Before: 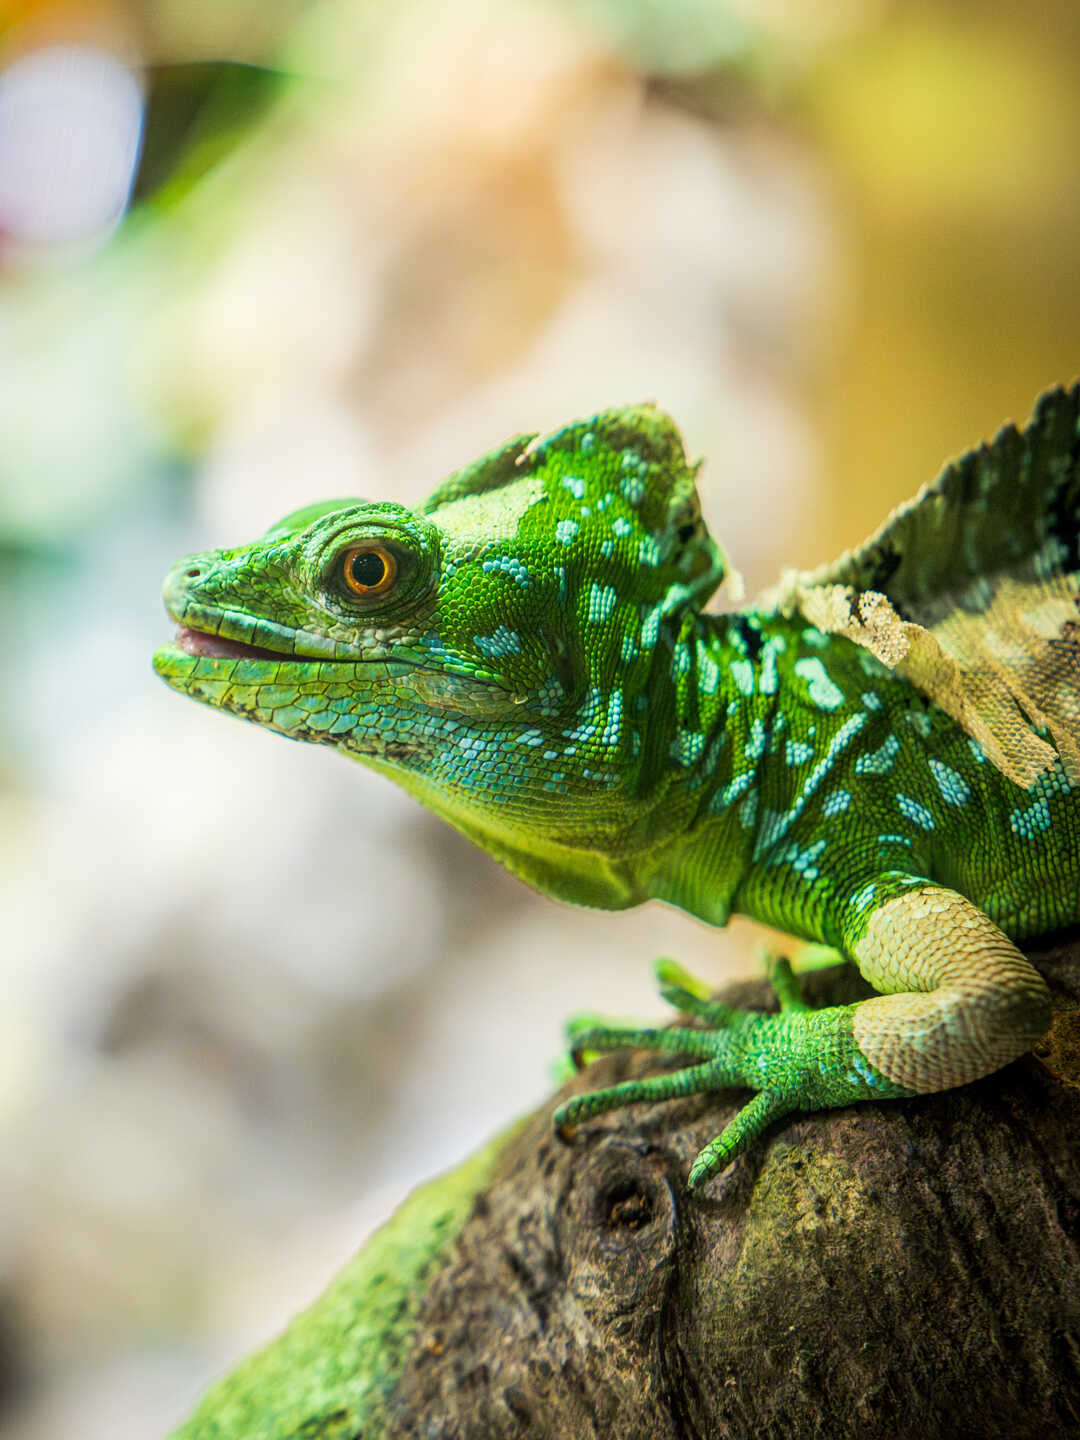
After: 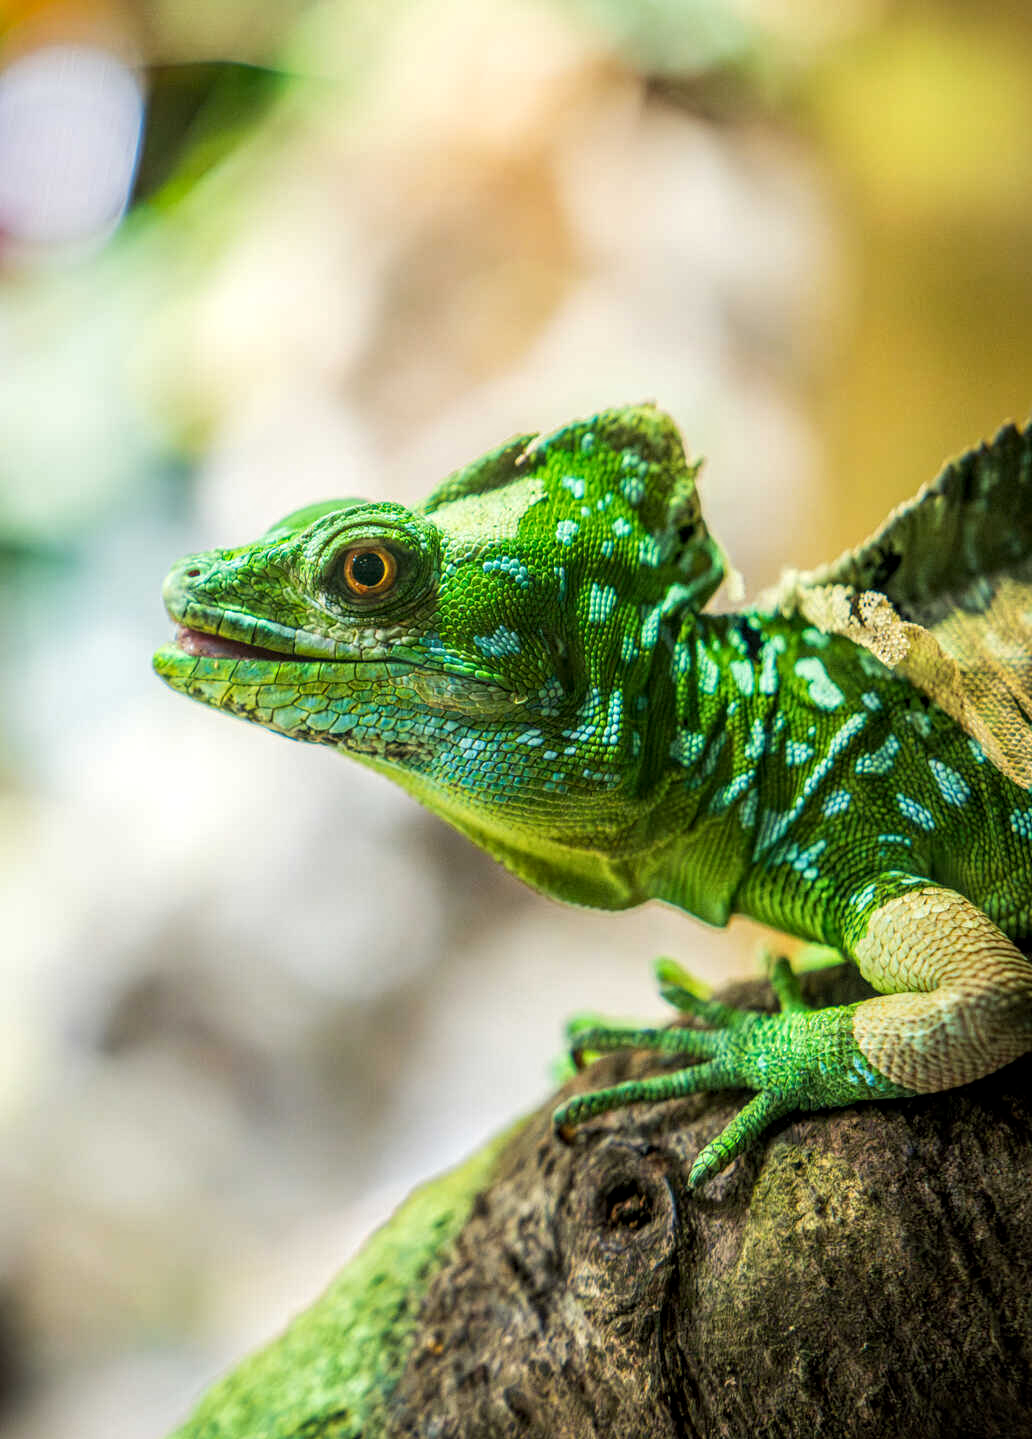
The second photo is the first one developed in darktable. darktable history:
crop: right 4.429%, bottom 0.026%
local contrast: detail 130%
